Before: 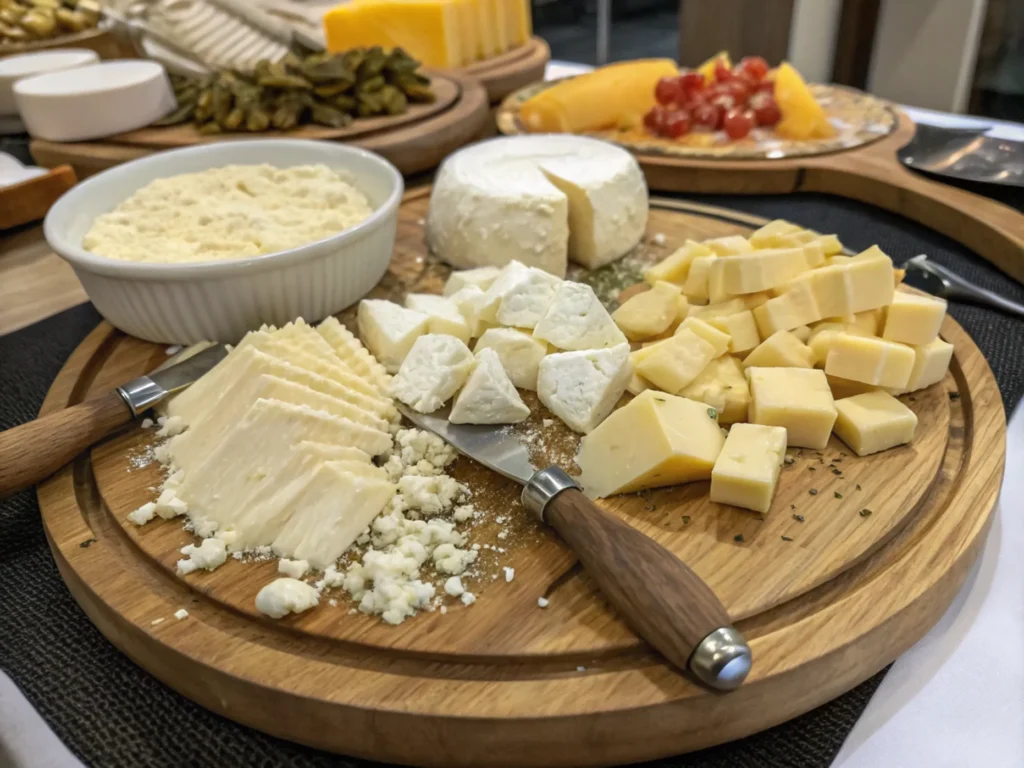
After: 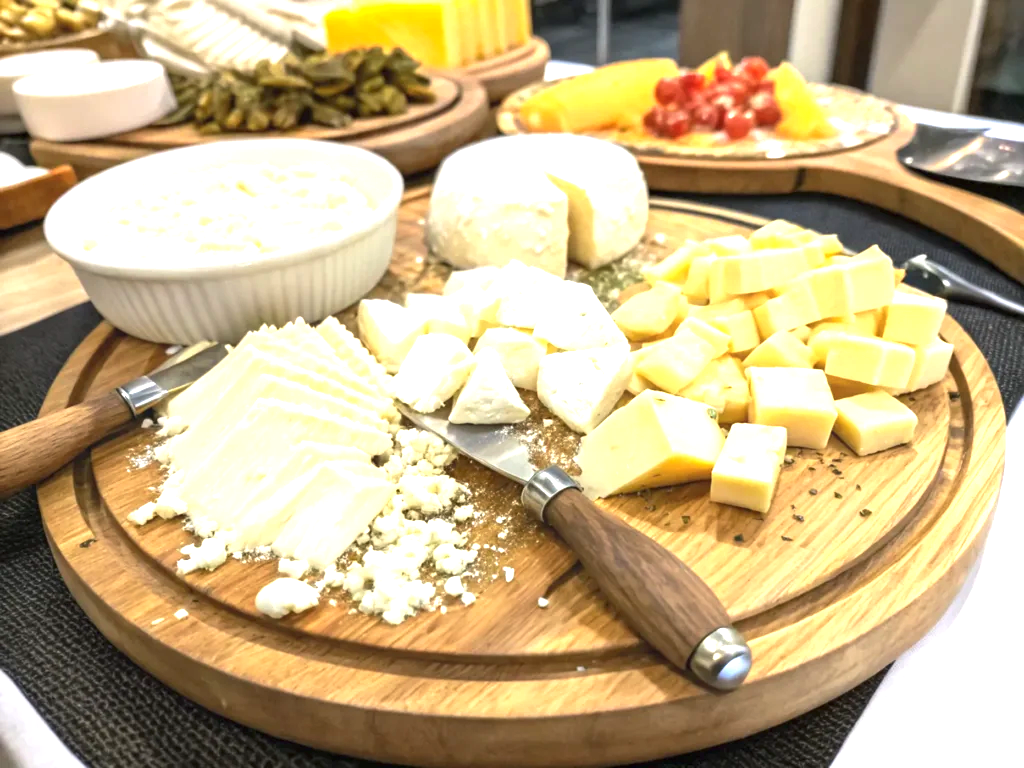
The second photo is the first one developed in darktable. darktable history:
base curve: curves: ch0 [(0, 0) (0.303, 0.277) (1, 1)], preserve colors none
exposure: black level correction 0, exposure 1.439 EV, compensate highlight preservation false
